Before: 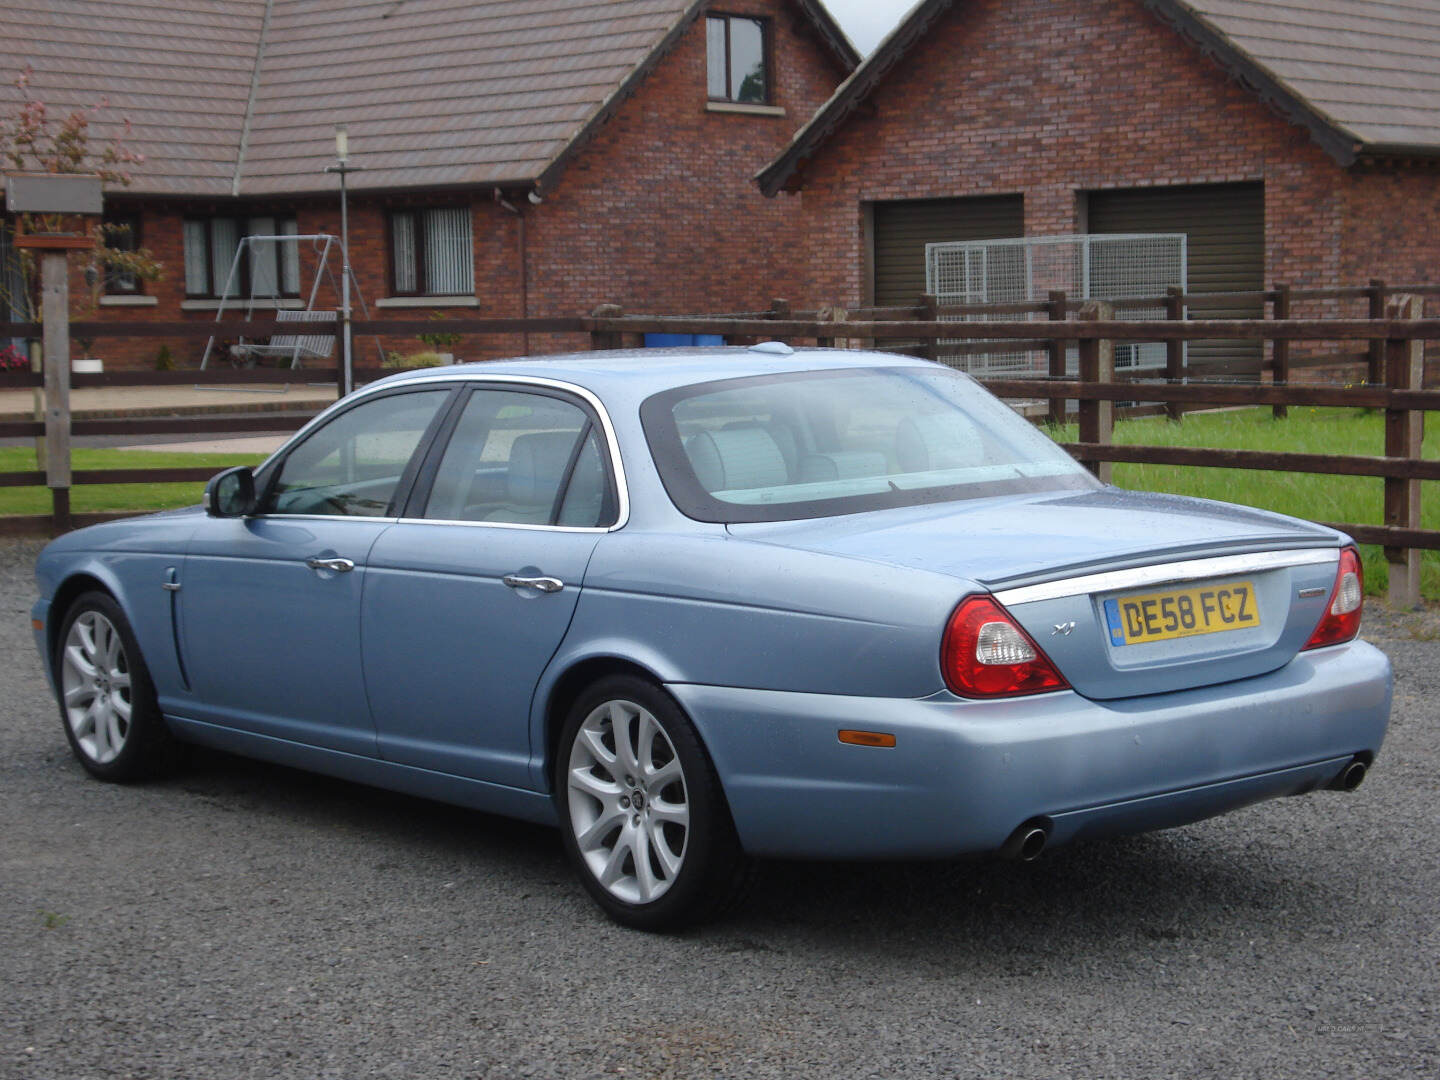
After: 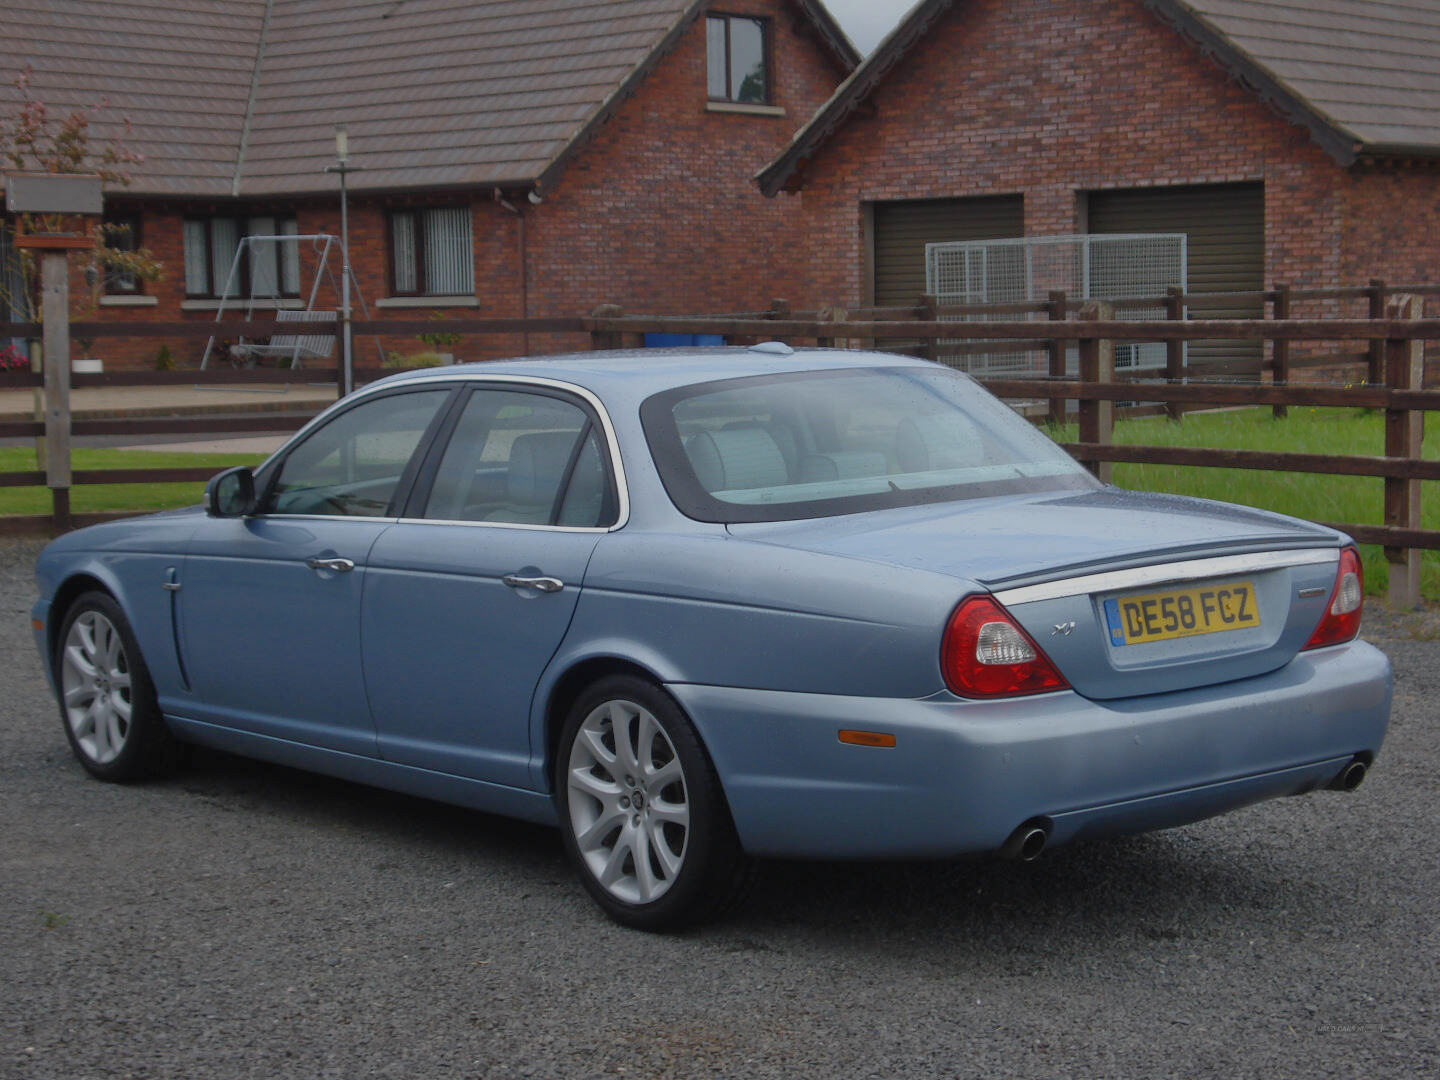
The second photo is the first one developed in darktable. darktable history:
exposure: exposure 0.206 EV, compensate highlight preservation false
tone equalizer: -8 EV -0.037 EV, -7 EV 0.013 EV, -6 EV -0.006 EV, -5 EV 0.005 EV, -4 EV -0.029 EV, -3 EV -0.229 EV, -2 EV -0.663 EV, -1 EV -1.01 EV, +0 EV -0.964 EV
